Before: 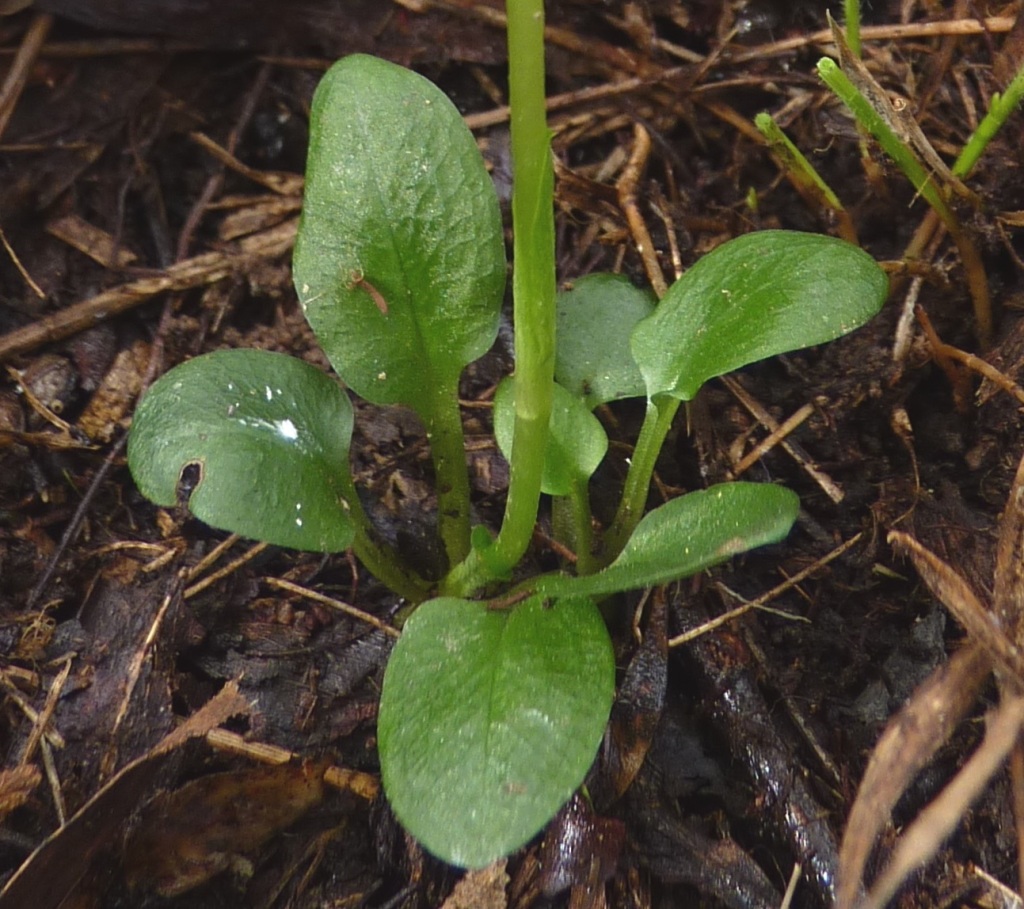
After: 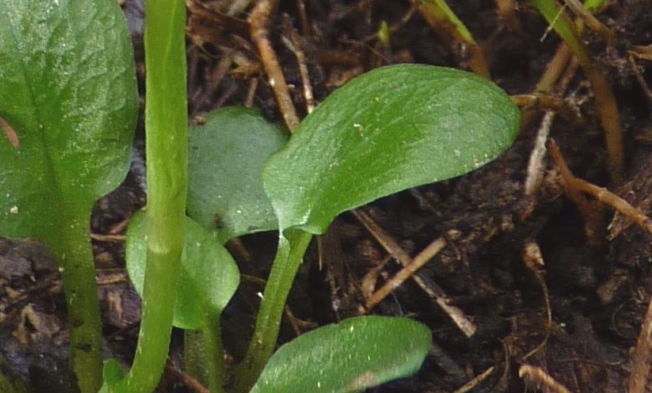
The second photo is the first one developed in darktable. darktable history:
crop: left 36.005%, top 18.293%, right 0.31%, bottom 38.444%
white balance: red 0.983, blue 1.036
